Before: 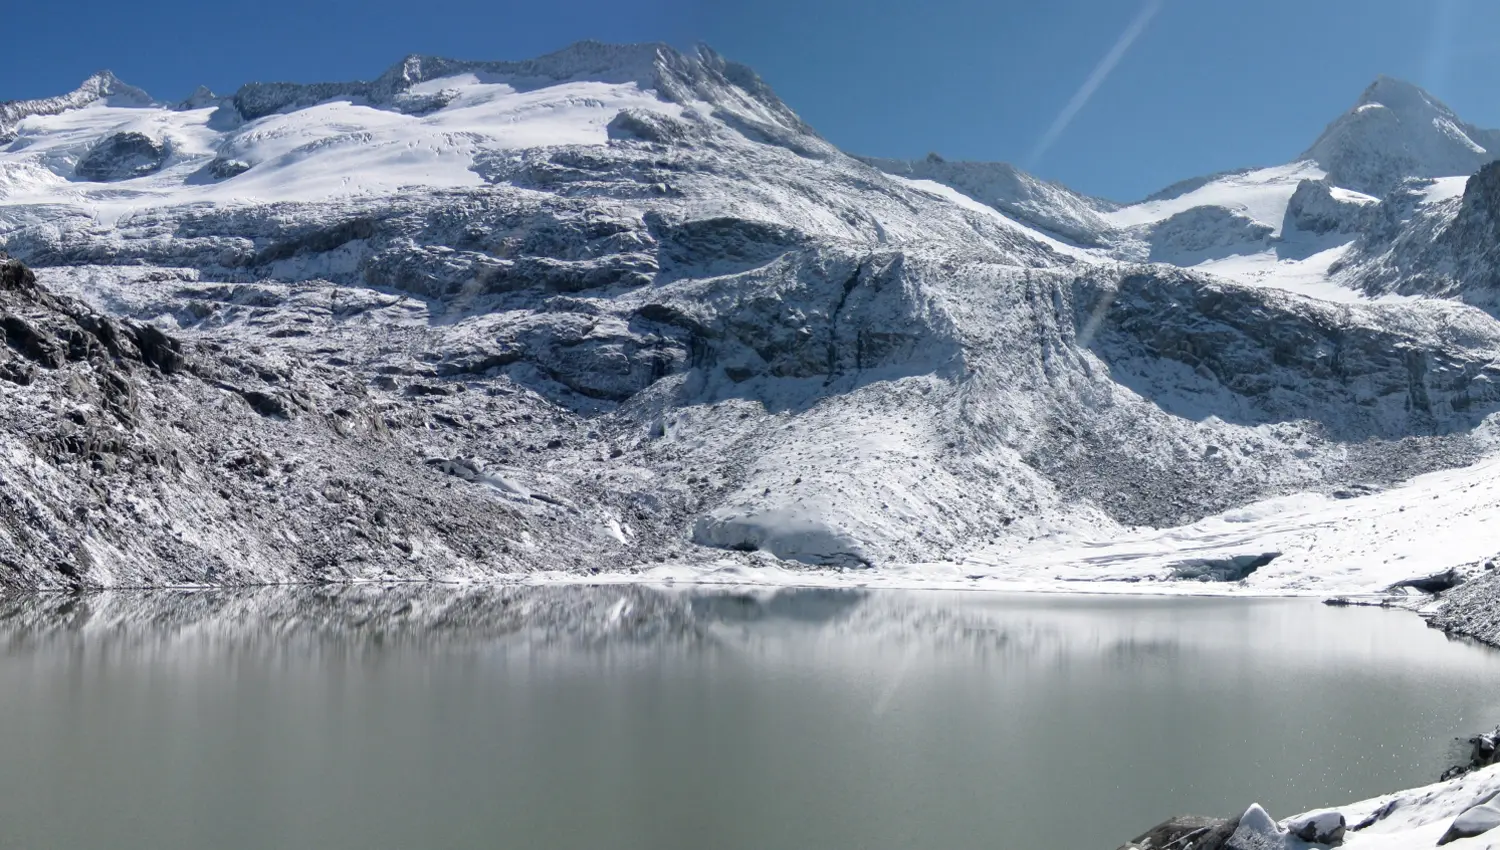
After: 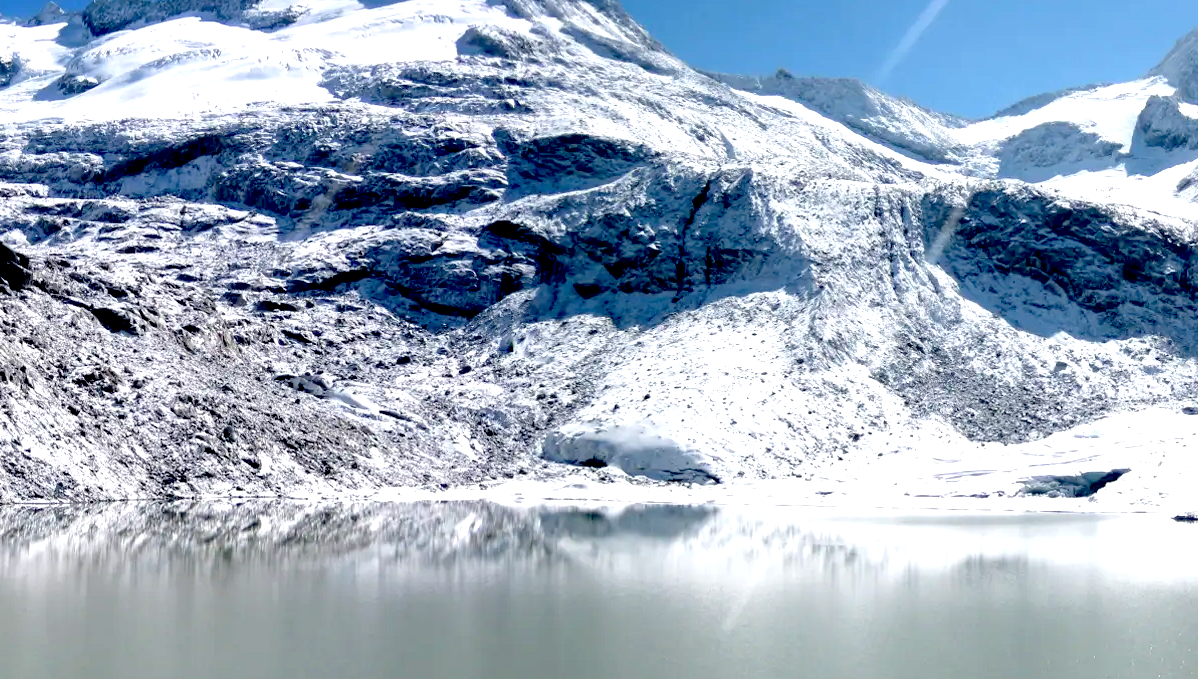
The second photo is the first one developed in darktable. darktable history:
crop and rotate: left 10.071%, top 10.071%, right 10.02%, bottom 10.02%
exposure: black level correction 0.035, exposure 0.9 EV, compensate highlight preservation false
